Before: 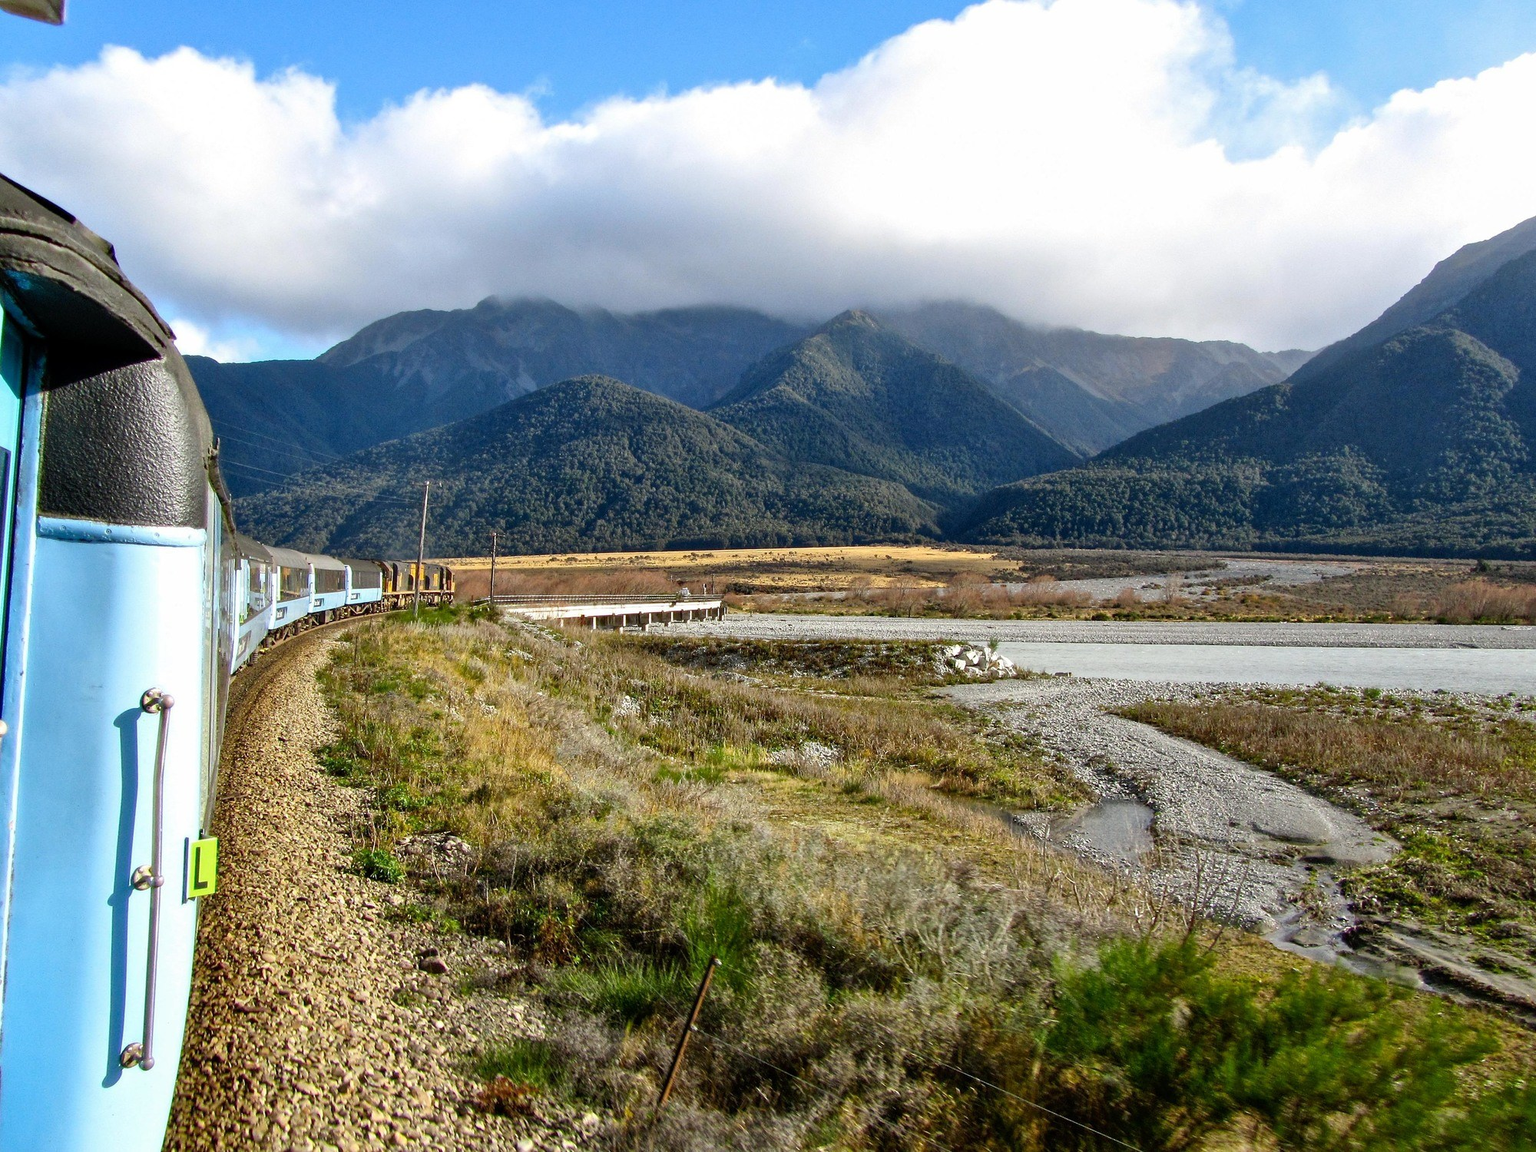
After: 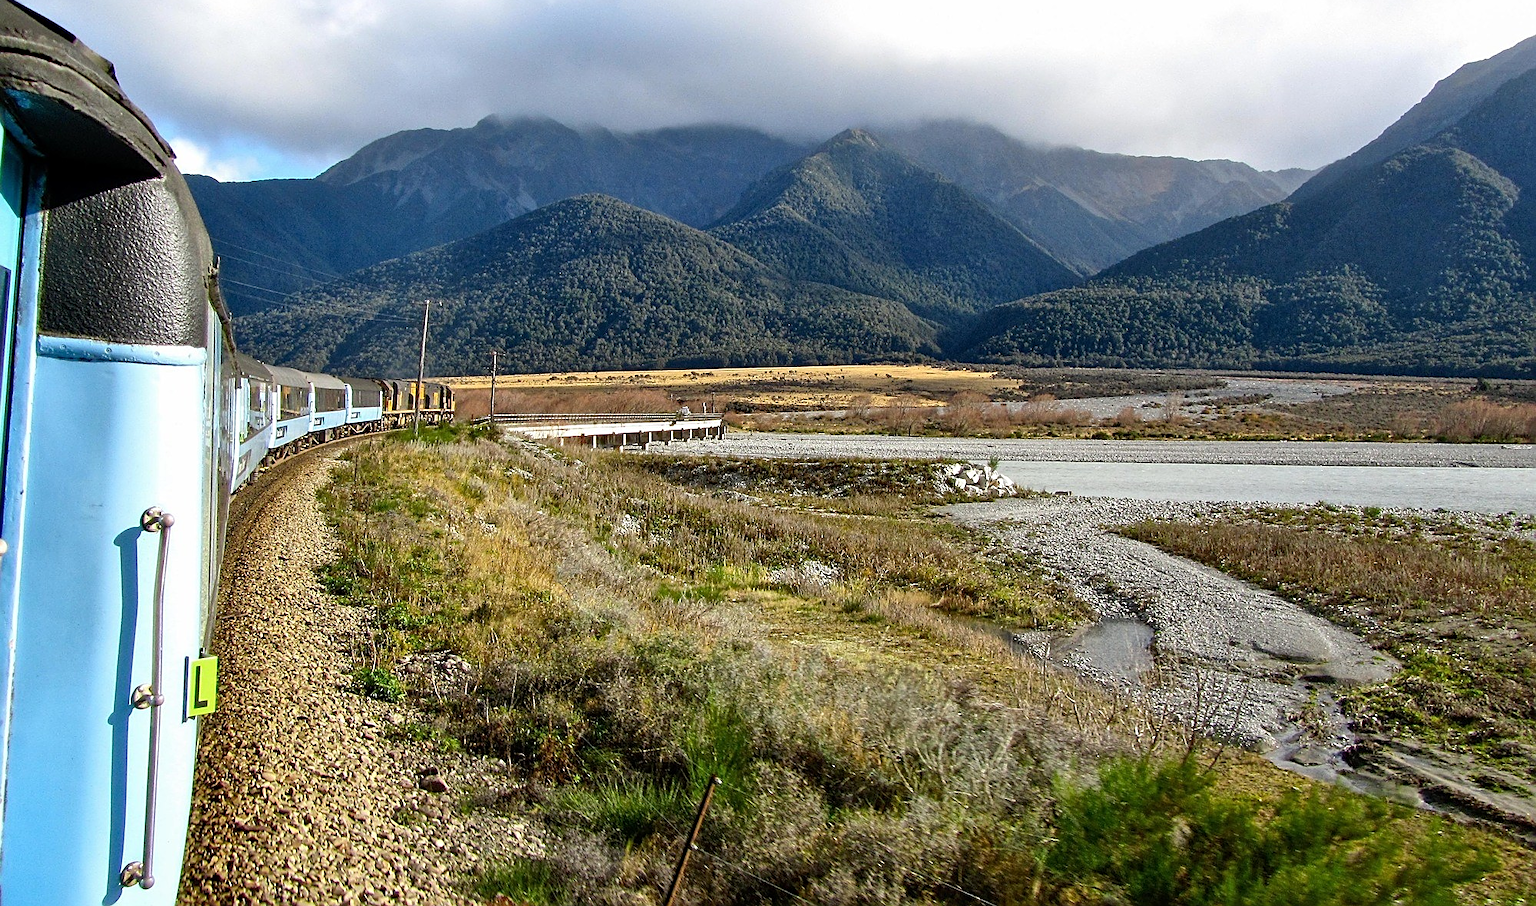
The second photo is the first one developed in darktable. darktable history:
crop and rotate: top 15.774%, bottom 5.506%
sharpen: amount 0.55
